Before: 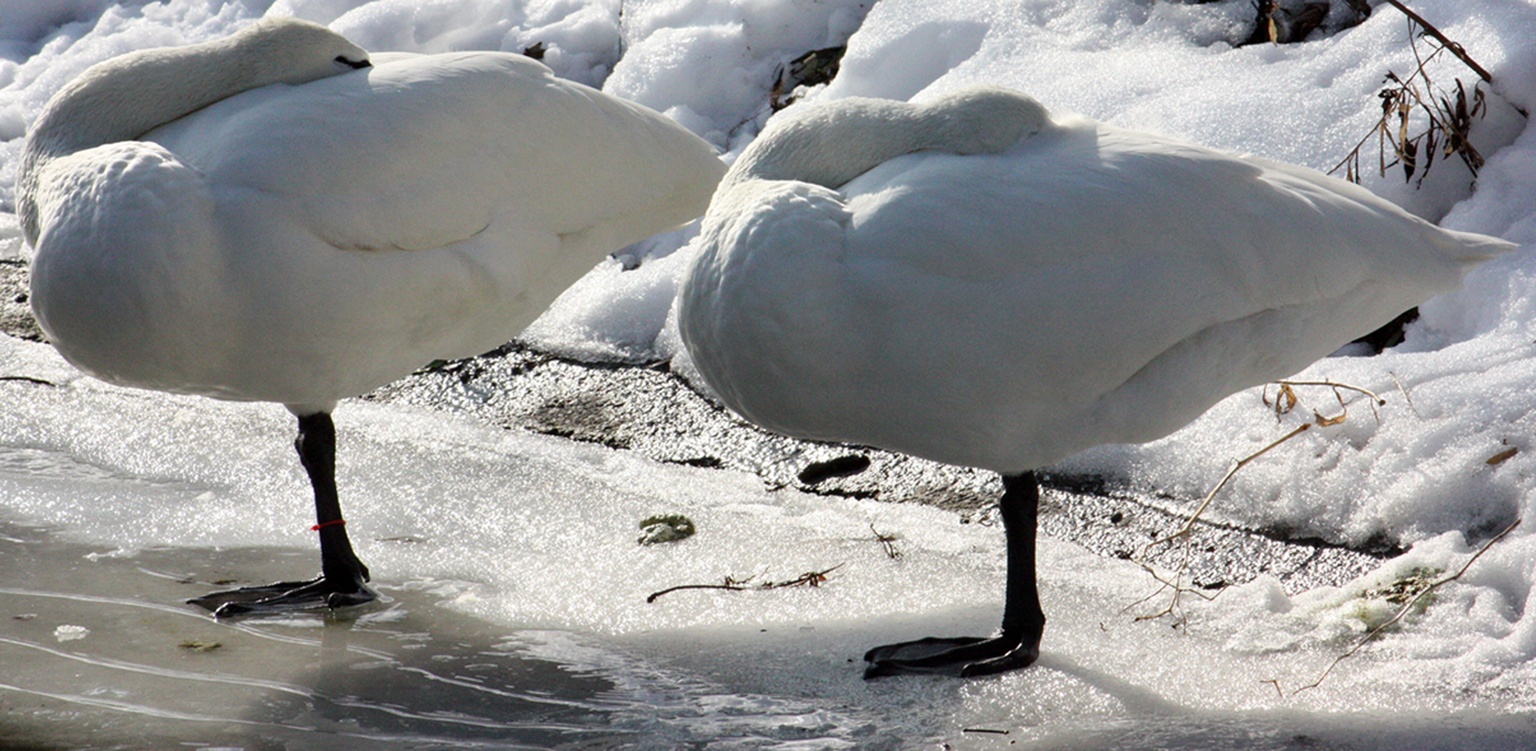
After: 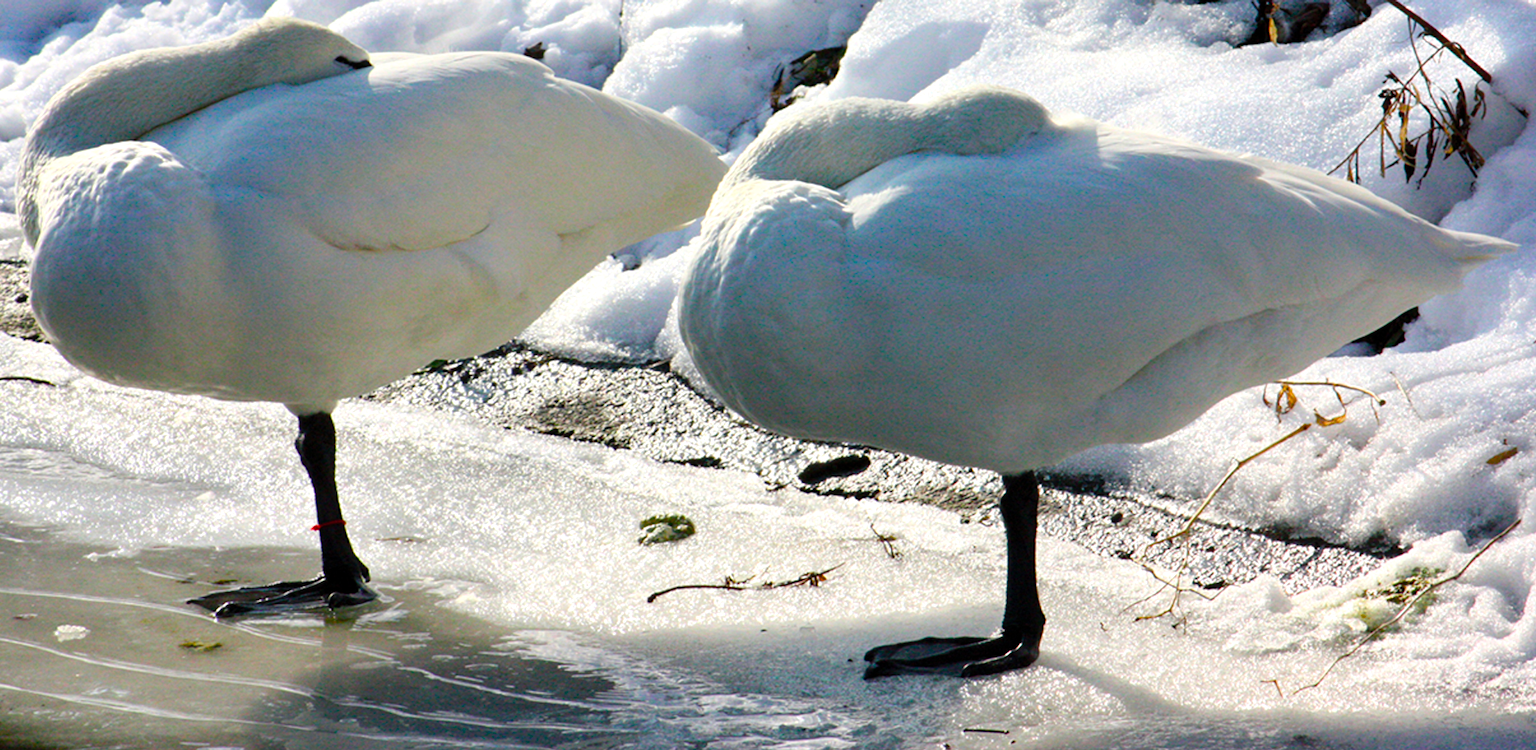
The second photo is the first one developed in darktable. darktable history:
contrast brightness saturation: contrast 0.074, brightness 0.079, saturation 0.183
color balance rgb: shadows lift › chroma 2.019%, shadows lift › hue 216.26°, linear chroma grading › global chroma 9.094%, perceptual saturation grading › global saturation 20%, perceptual saturation grading › highlights -14.355%, perceptual saturation grading › shadows 49.45%, global vibrance 24.997%, contrast 9.809%
